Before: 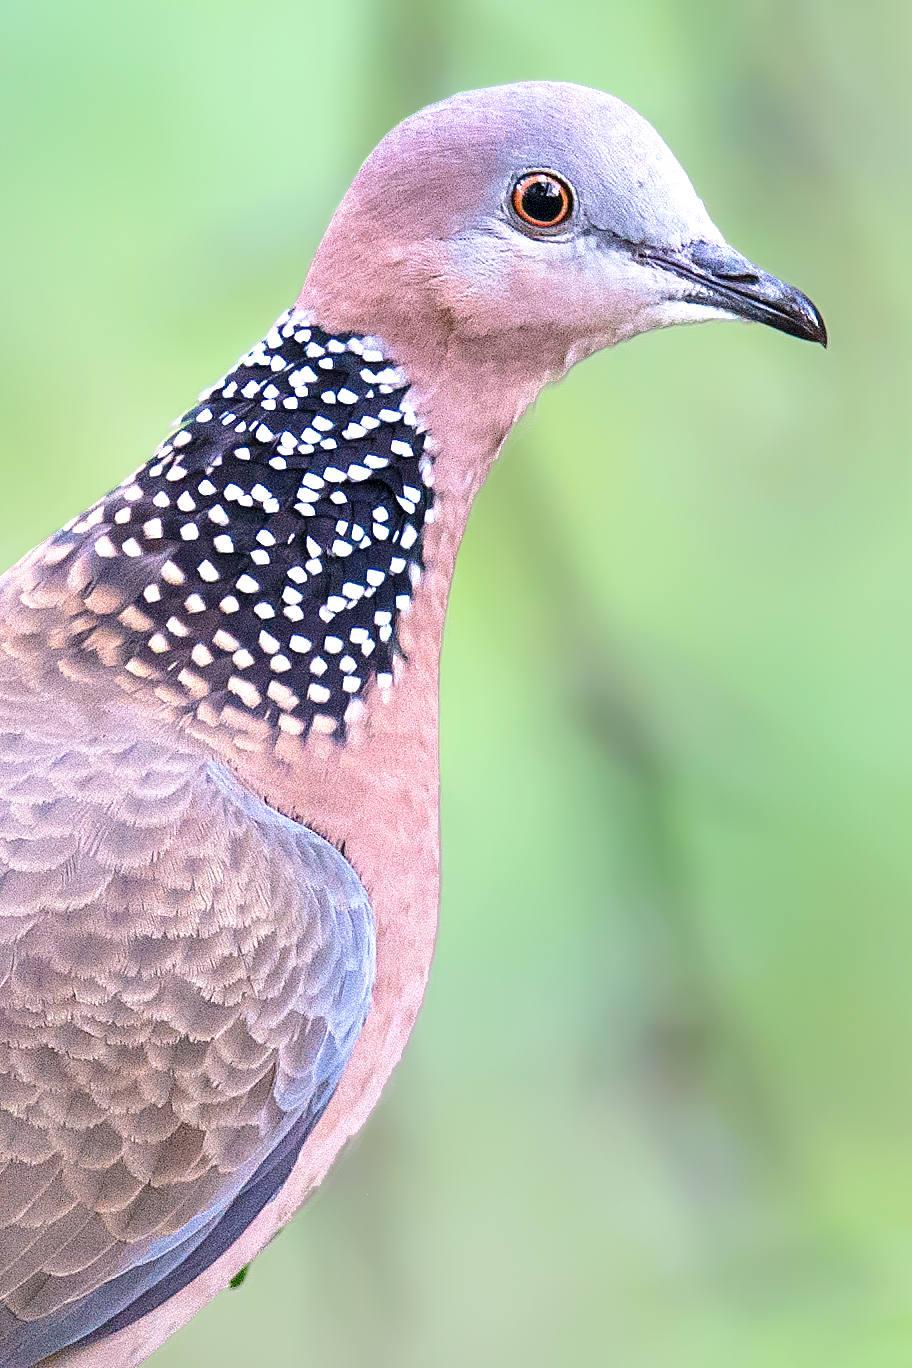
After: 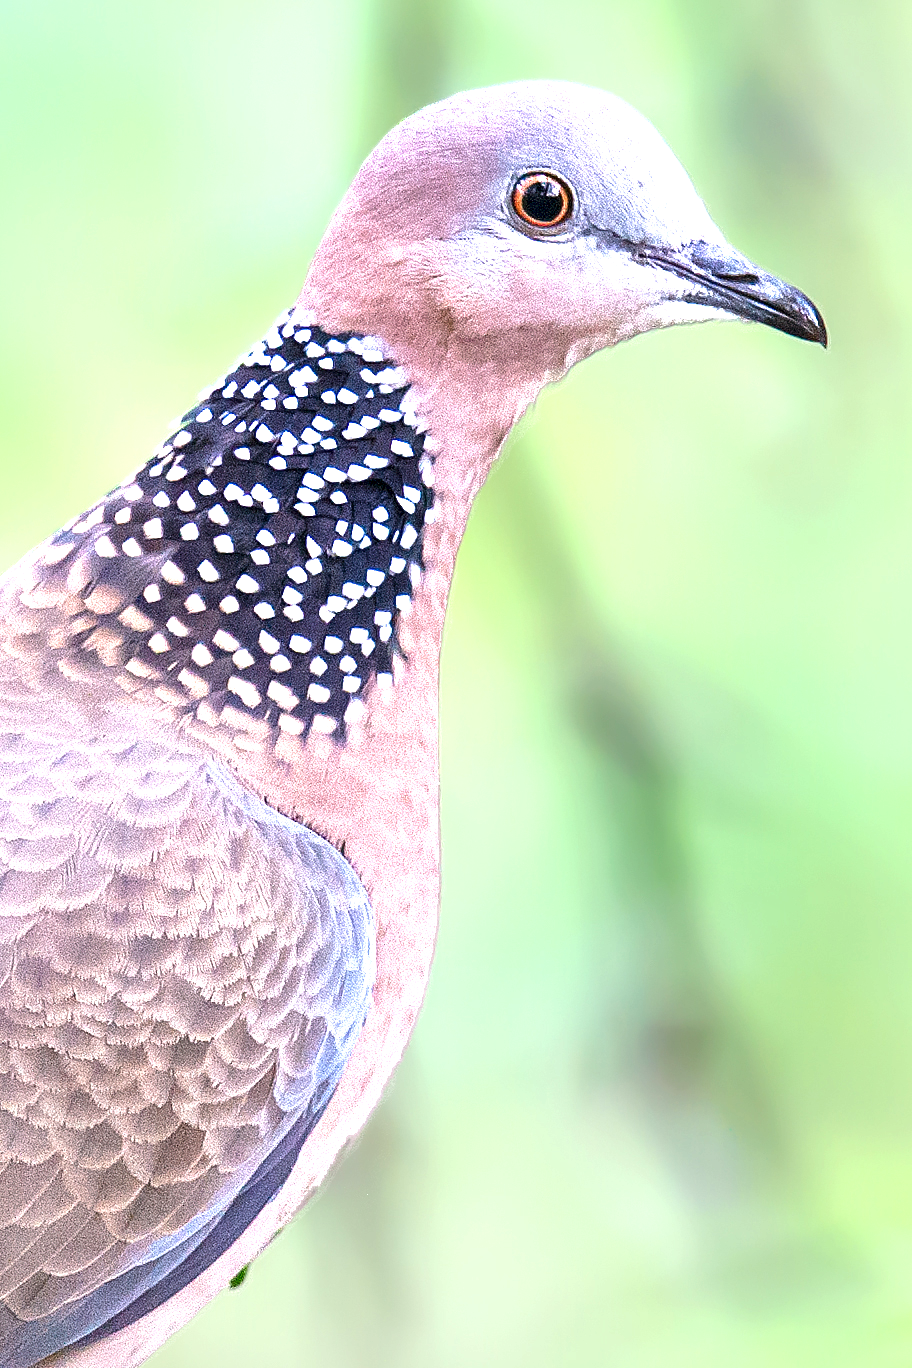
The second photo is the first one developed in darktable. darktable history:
local contrast: mode bilateral grid, contrast 20, coarseness 100, detail 150%, midtone range 0.2
exposure: exposure 0.574 EV, compensate highlight preservation false
